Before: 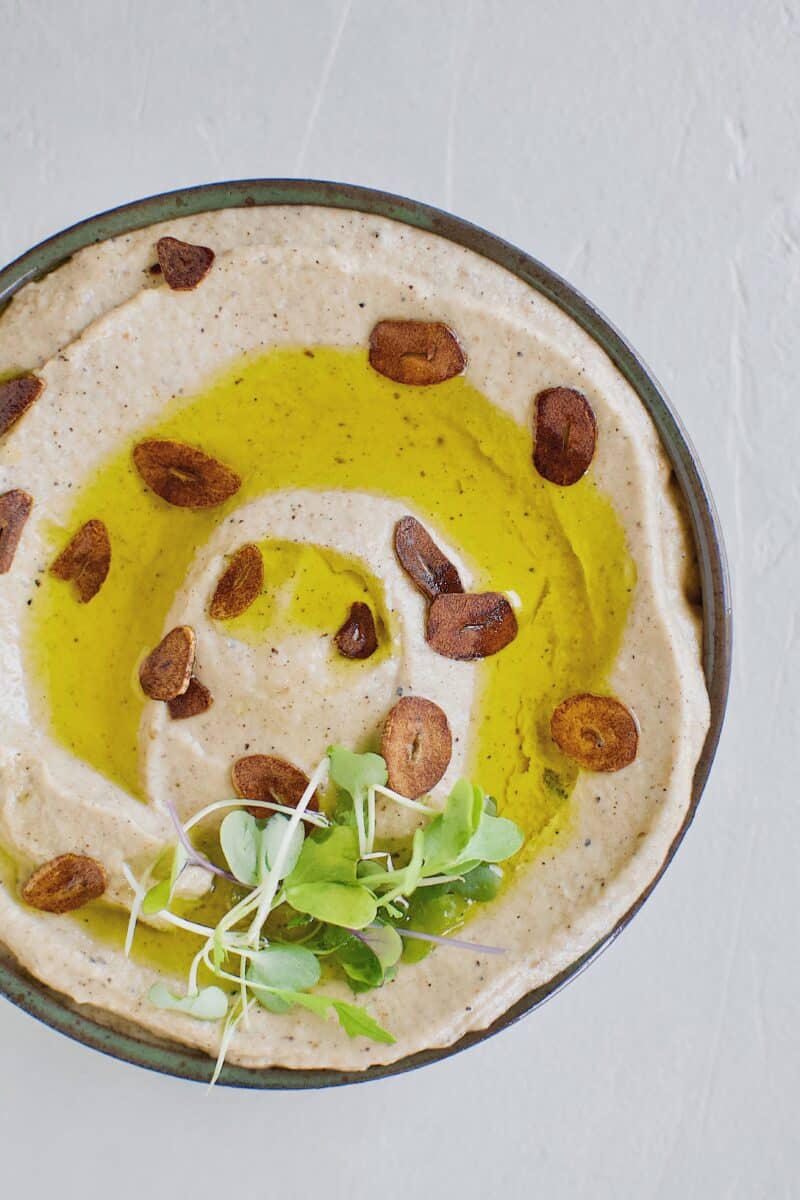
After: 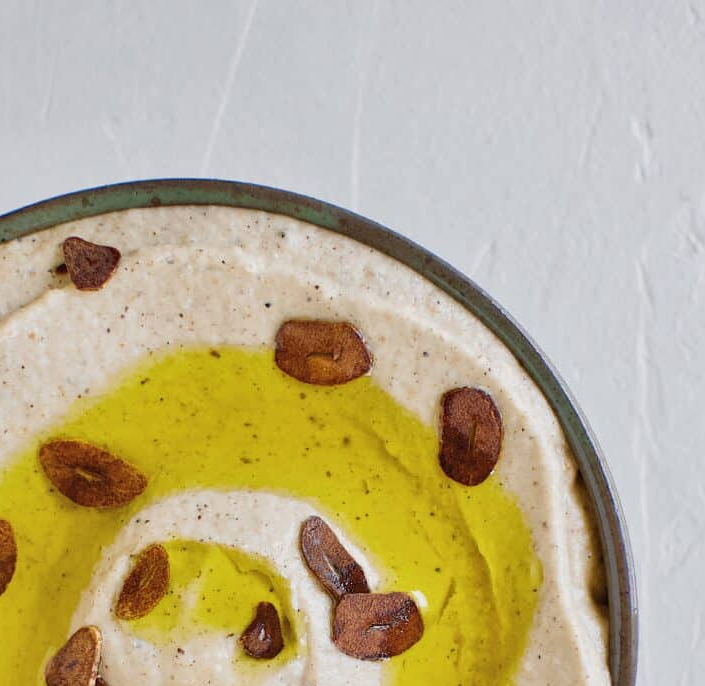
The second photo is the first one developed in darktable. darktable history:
local contrast: mode bilateral grid, contrast 20, coarseness 50, detail 120%, midtone range 0.2
crop and rotate: left 11.812%, bottom 42.776%
